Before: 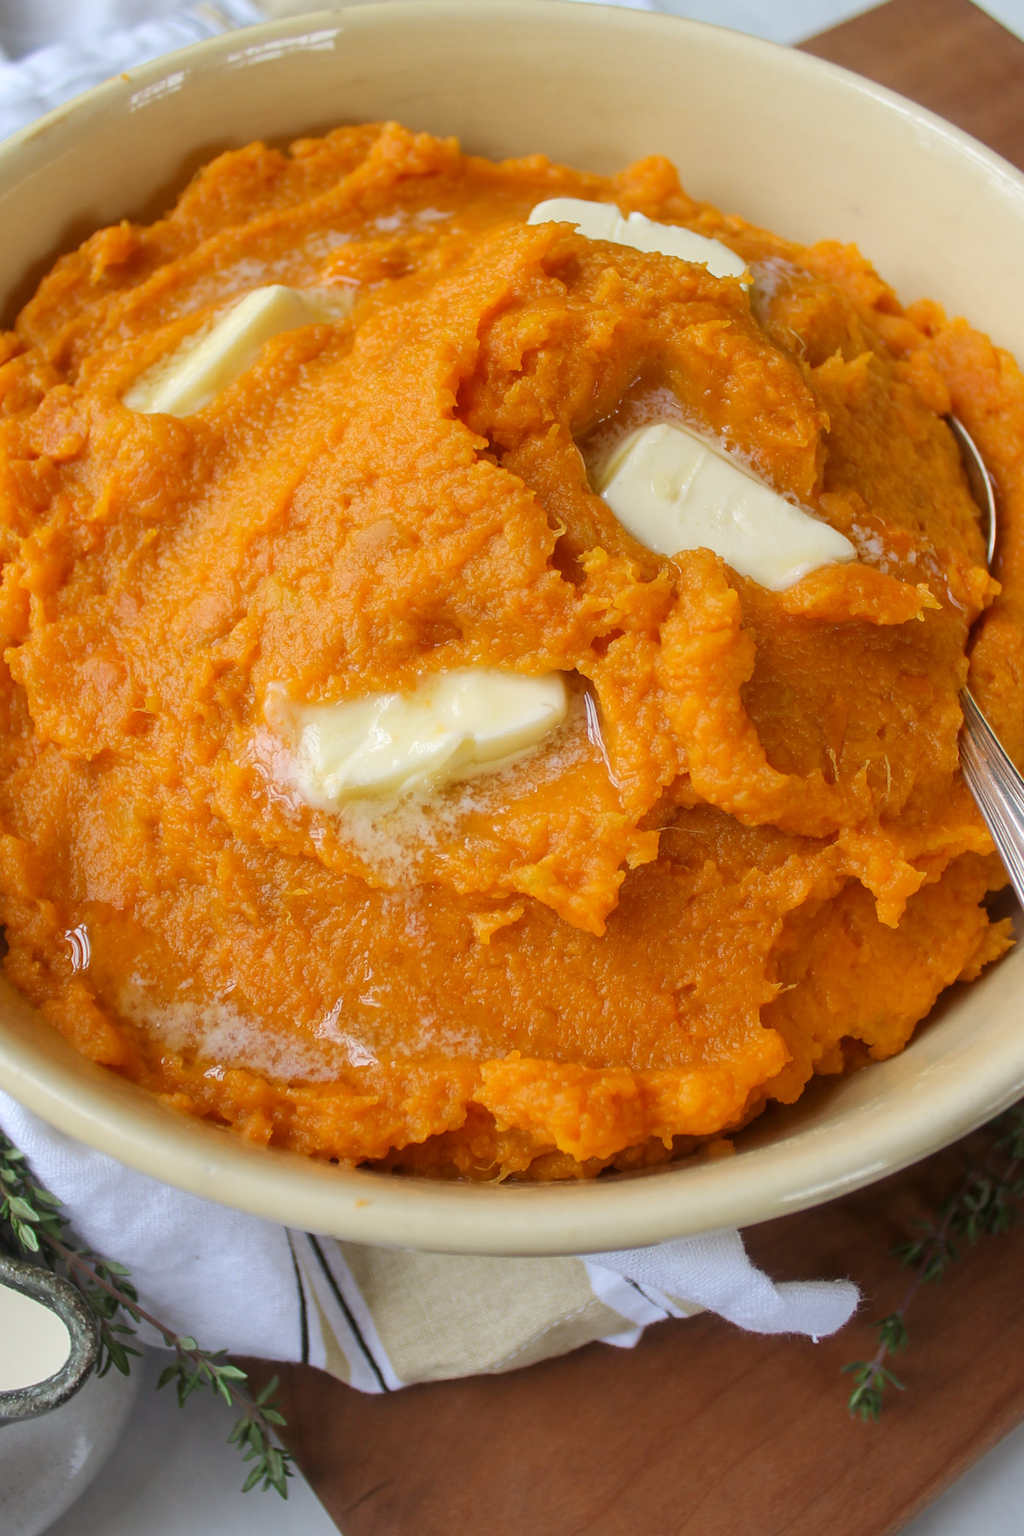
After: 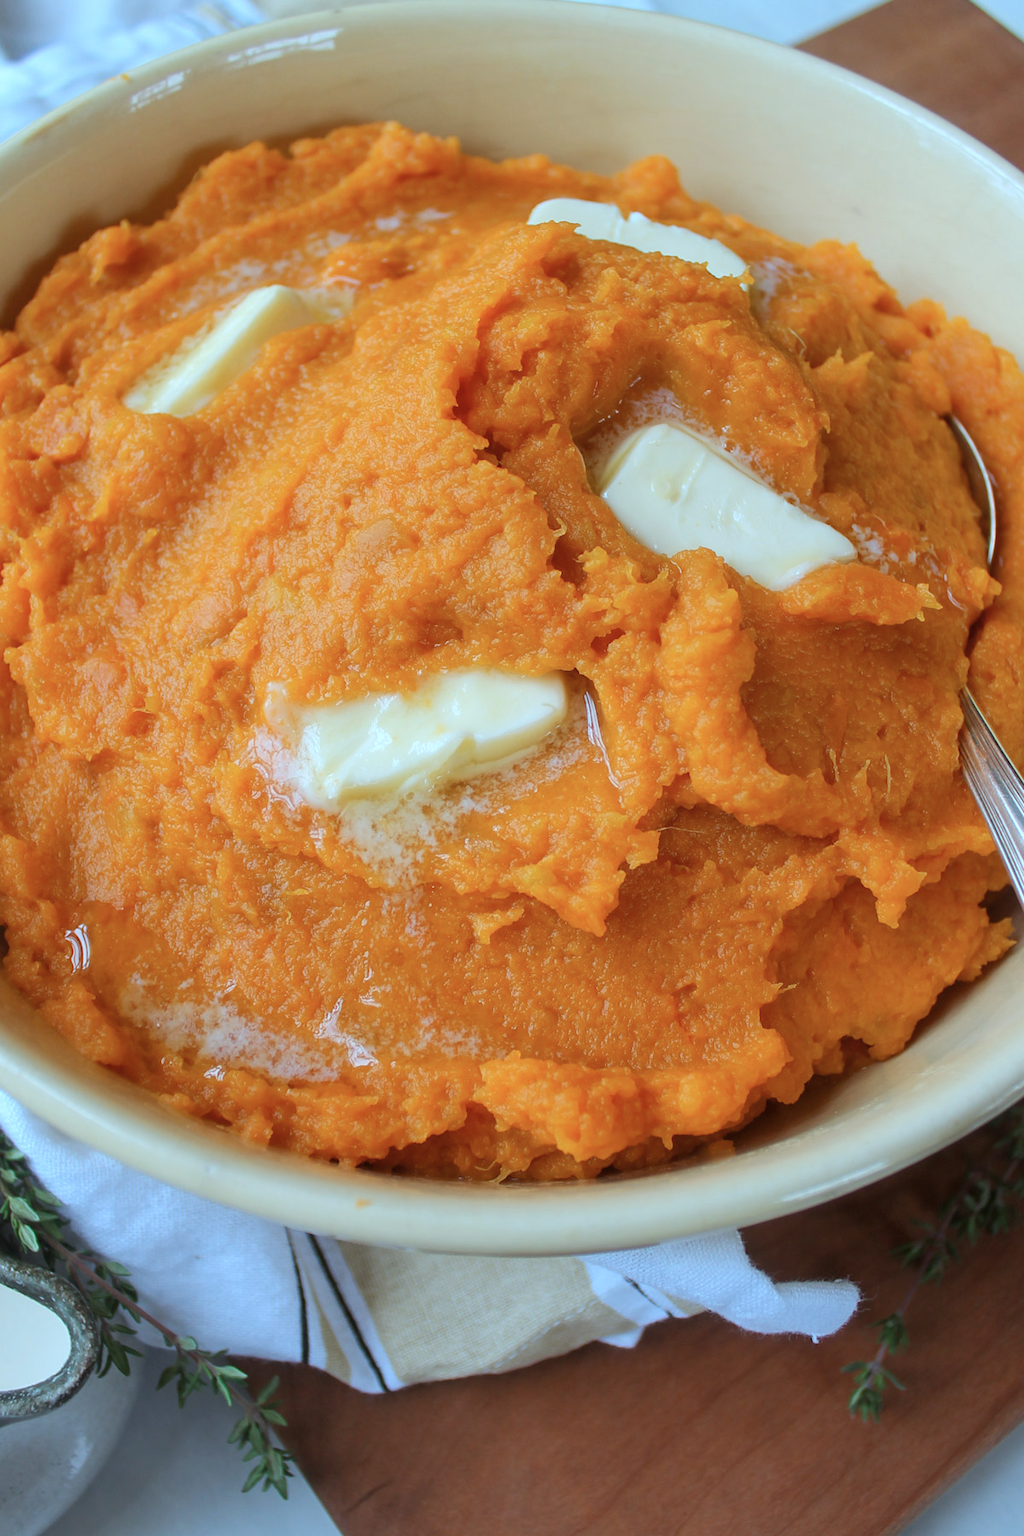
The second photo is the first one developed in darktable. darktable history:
color correction: highlights a* -9.73, highlights b* -20.91
